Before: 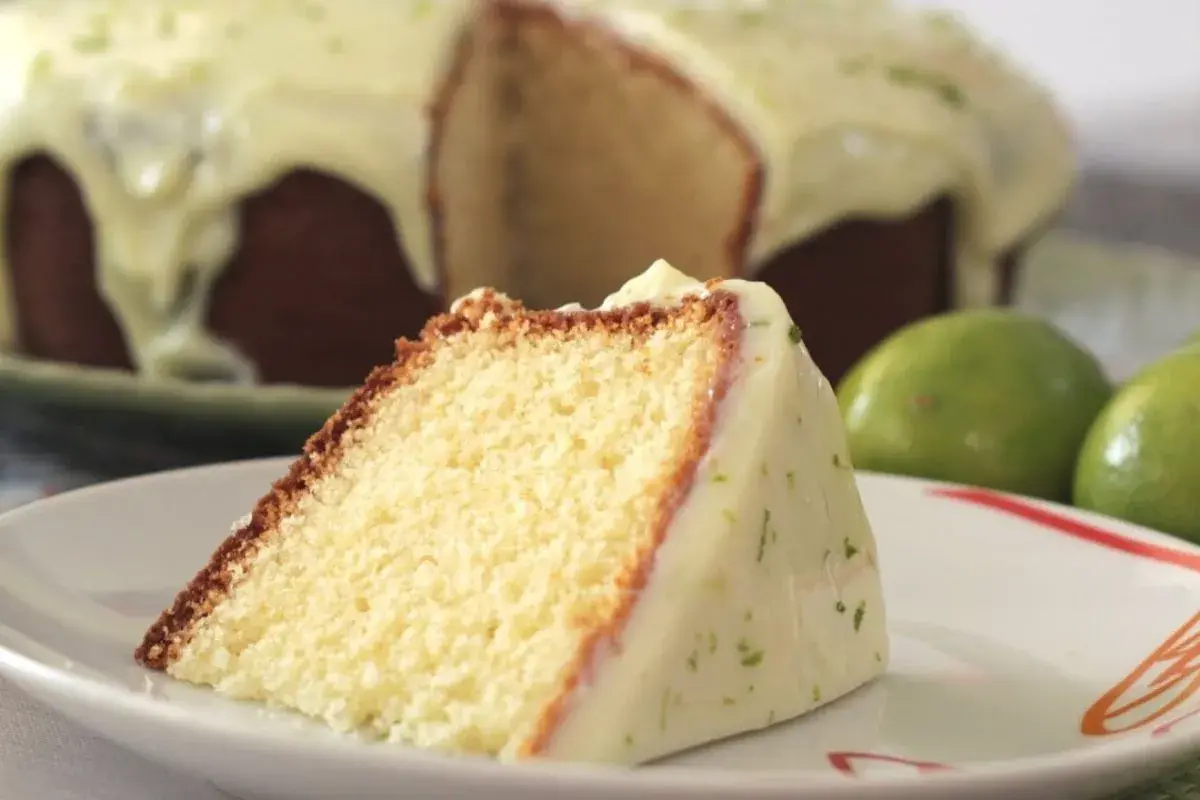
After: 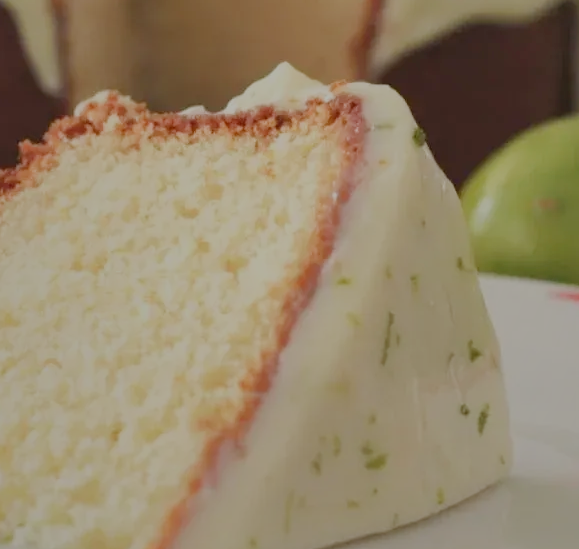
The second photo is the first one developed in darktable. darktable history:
crop: left 31.379%, top 24.658%, right 20.326%, bottom 6.628%
shadows and highlights: shadows 40, highlights -60
sigmoid: contrast 1.05, skew -0.15
